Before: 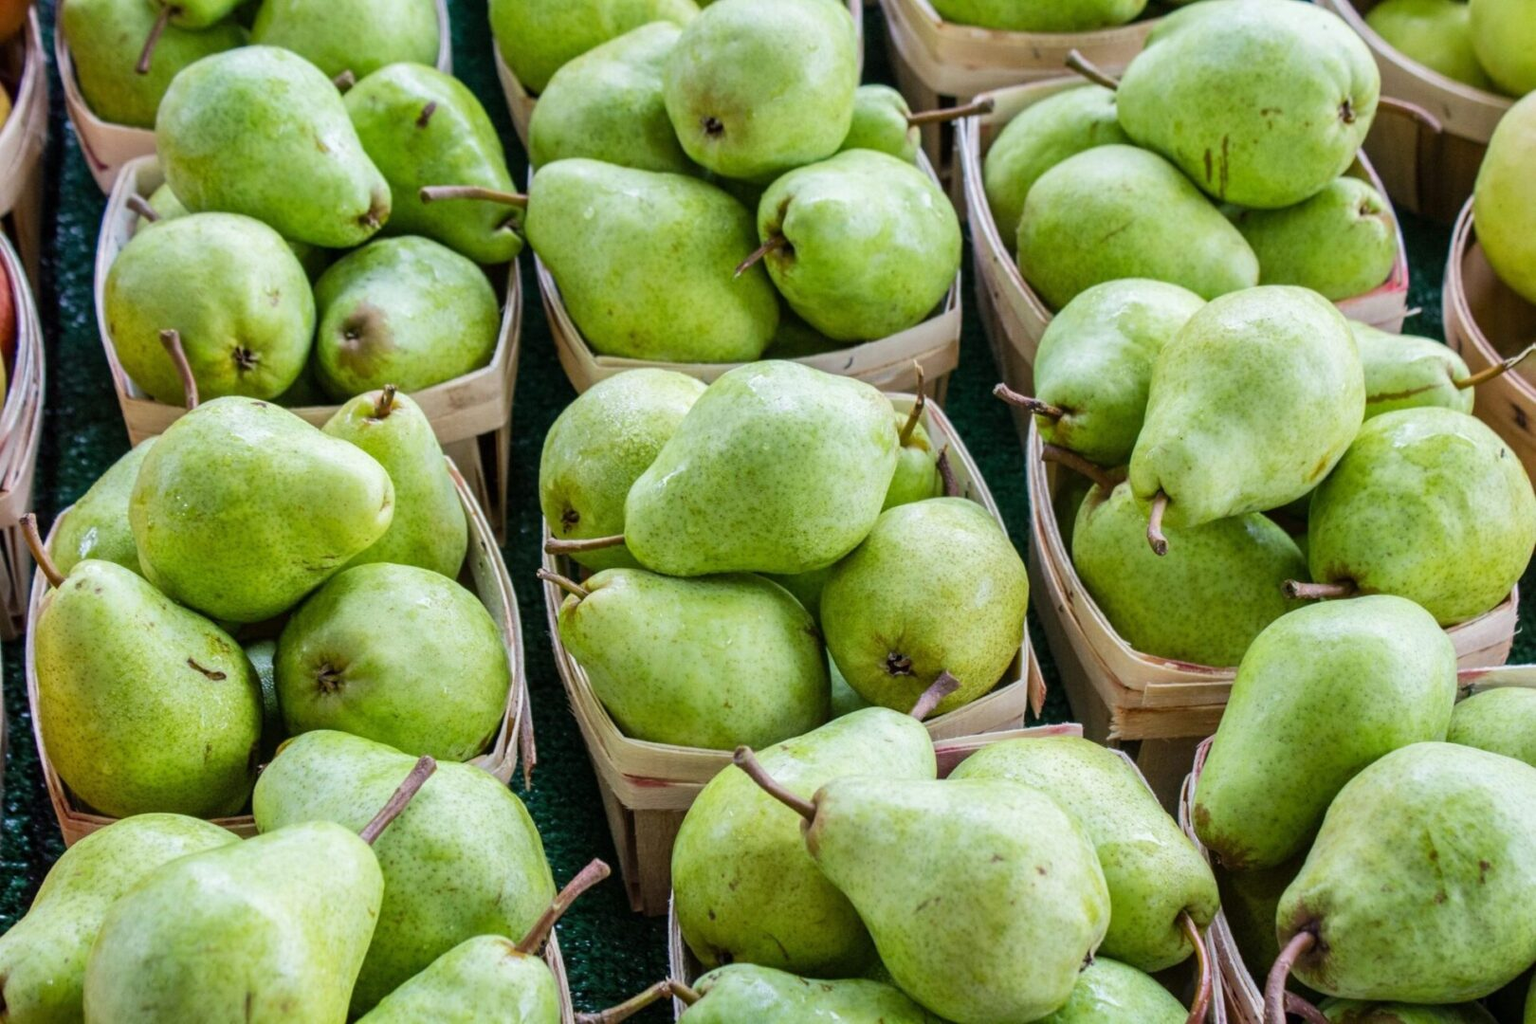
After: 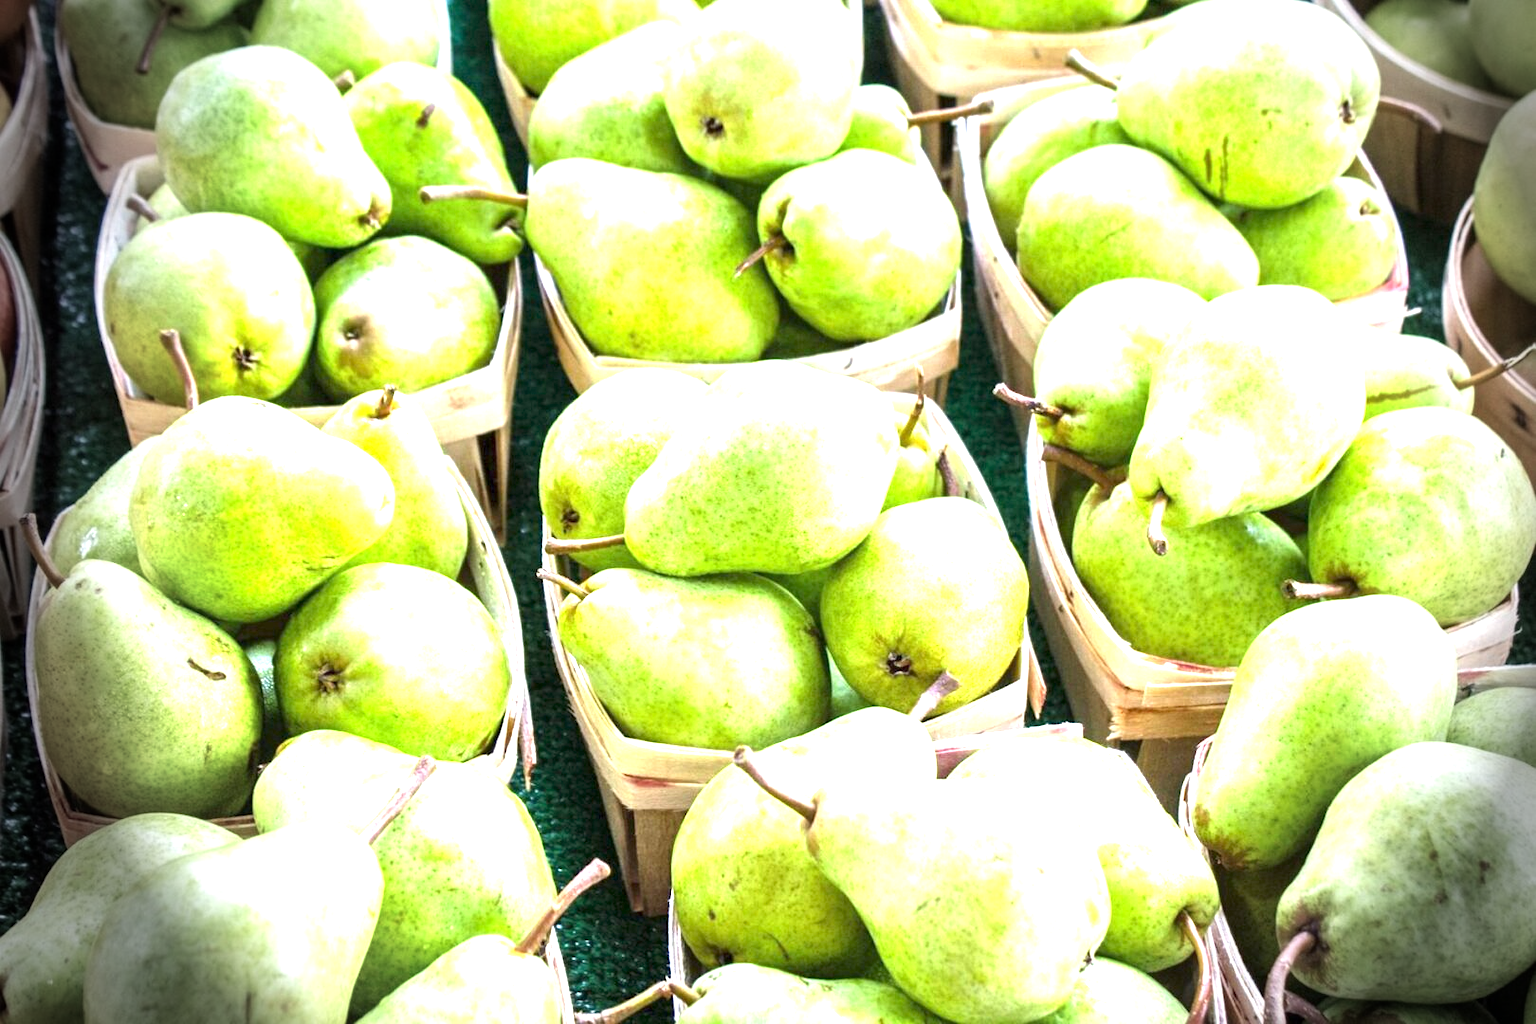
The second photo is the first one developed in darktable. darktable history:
exposure: exposure 2.003 EV, compensate highlight preservation false
vignetting: fall-off start 76.42%, fall-off radius 27.36%, brightness -0.872, center (0.037, -0.09), width/height ratio 0.971
